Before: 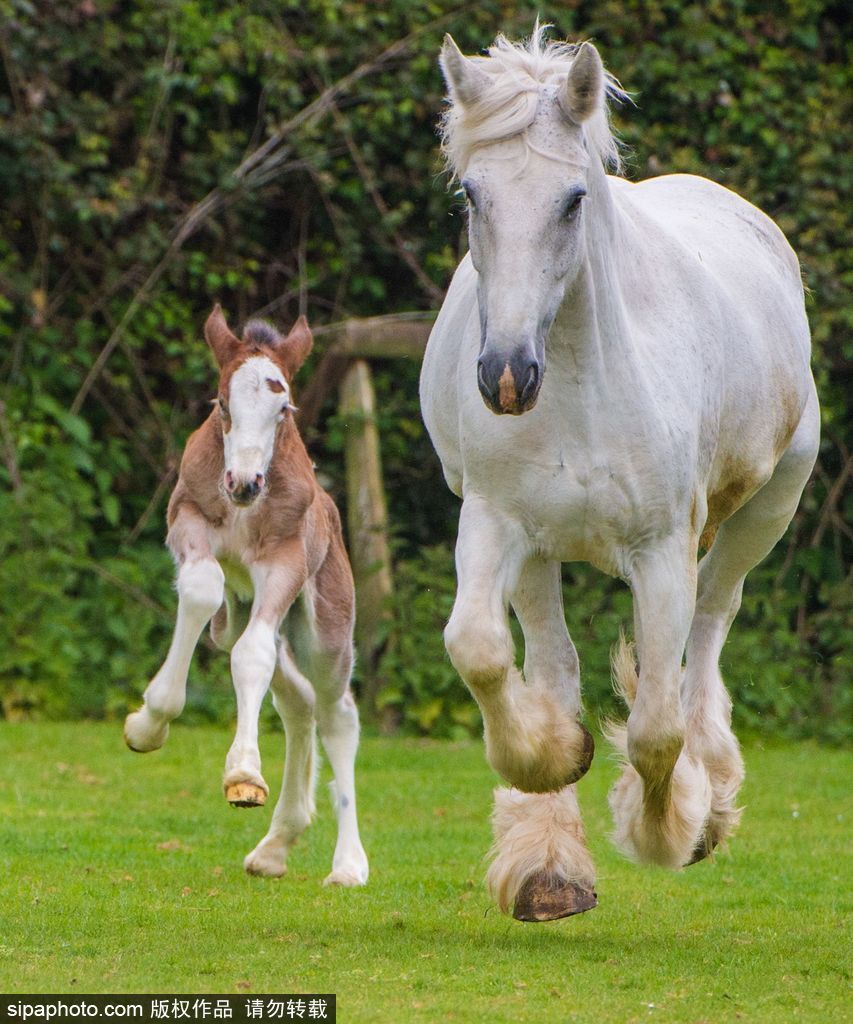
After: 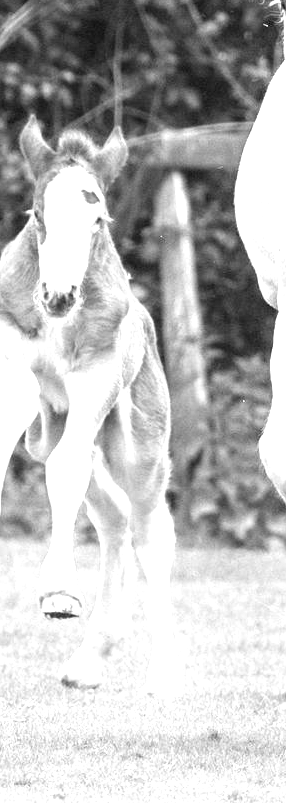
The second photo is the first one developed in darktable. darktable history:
color calibration: illuminant Planckian (black body), x 0.368, y 0.361, temperature 4275.92 K
monochrome: on, module defaults
exposure: black level correction 0.001, exposure 1.735 EV, compensate highlight preservation false
crop and rotate: left 21.77%, top 18.528%, right 44.676%, bottom 2.997%
